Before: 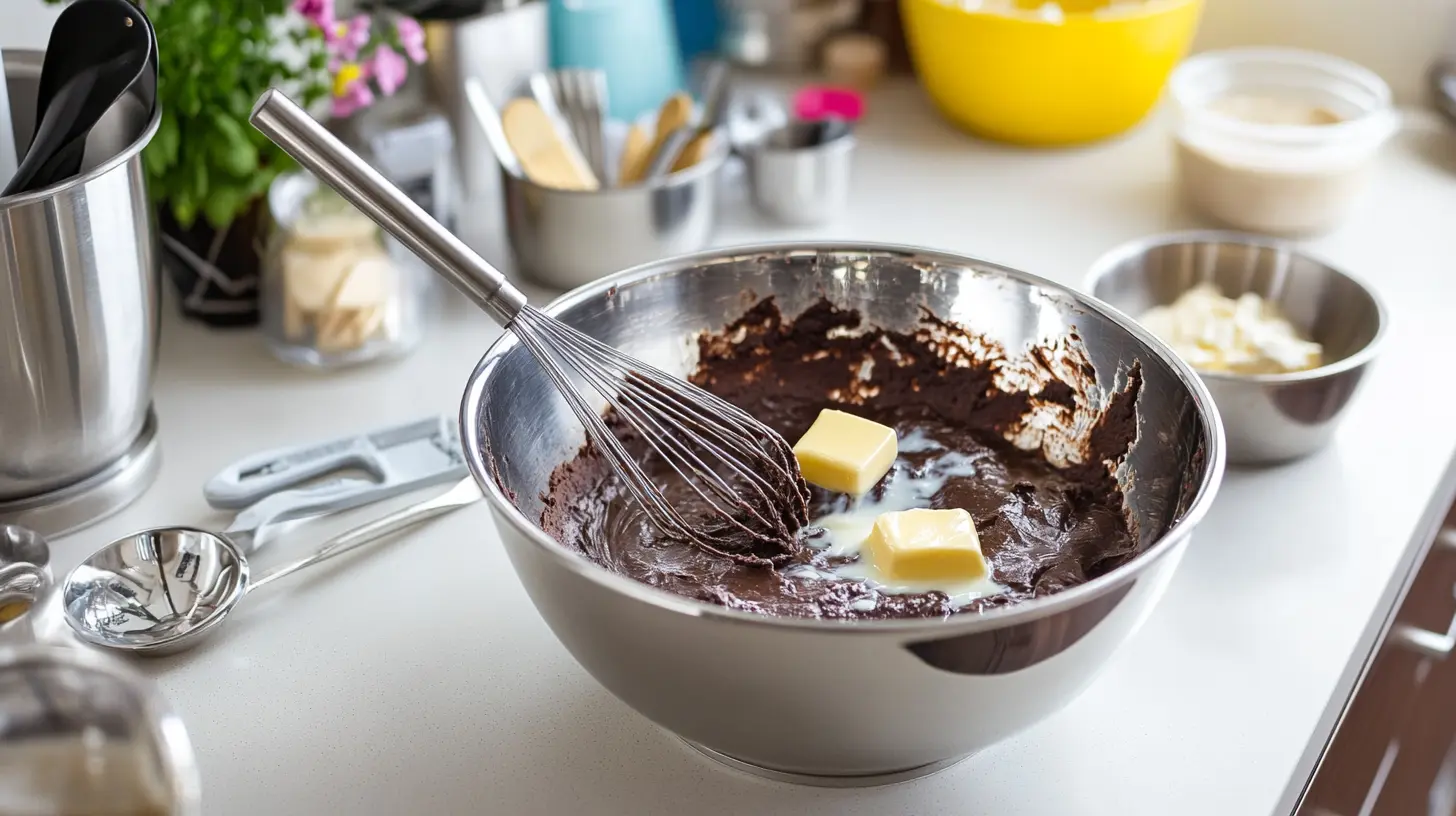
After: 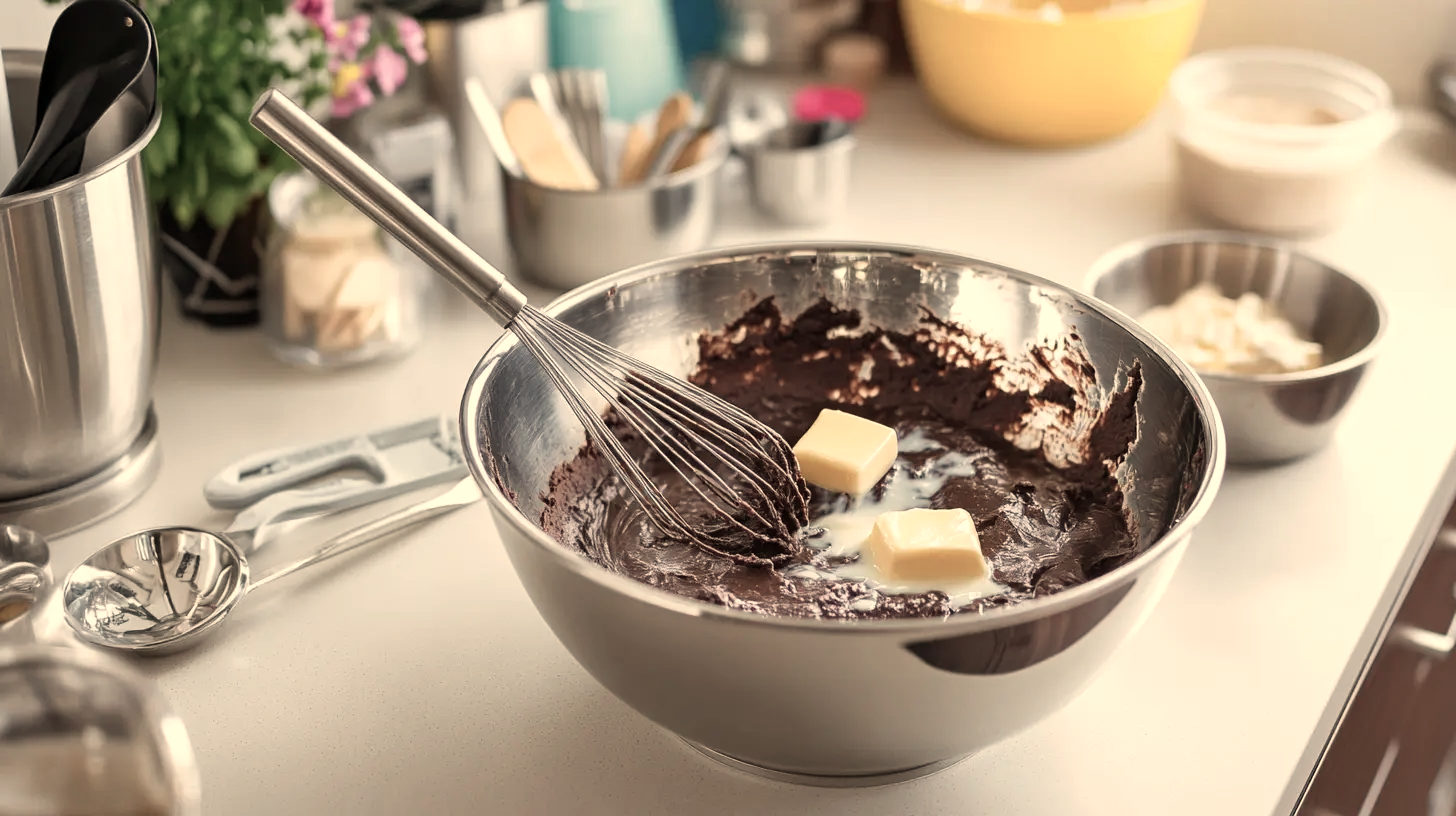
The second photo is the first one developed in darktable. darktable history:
white balance: red 1.138, green 0.996, blue 0.812
color balance: input saturation 100.43%, contrast fulcrum 14.22%, output saturation 70.41%
